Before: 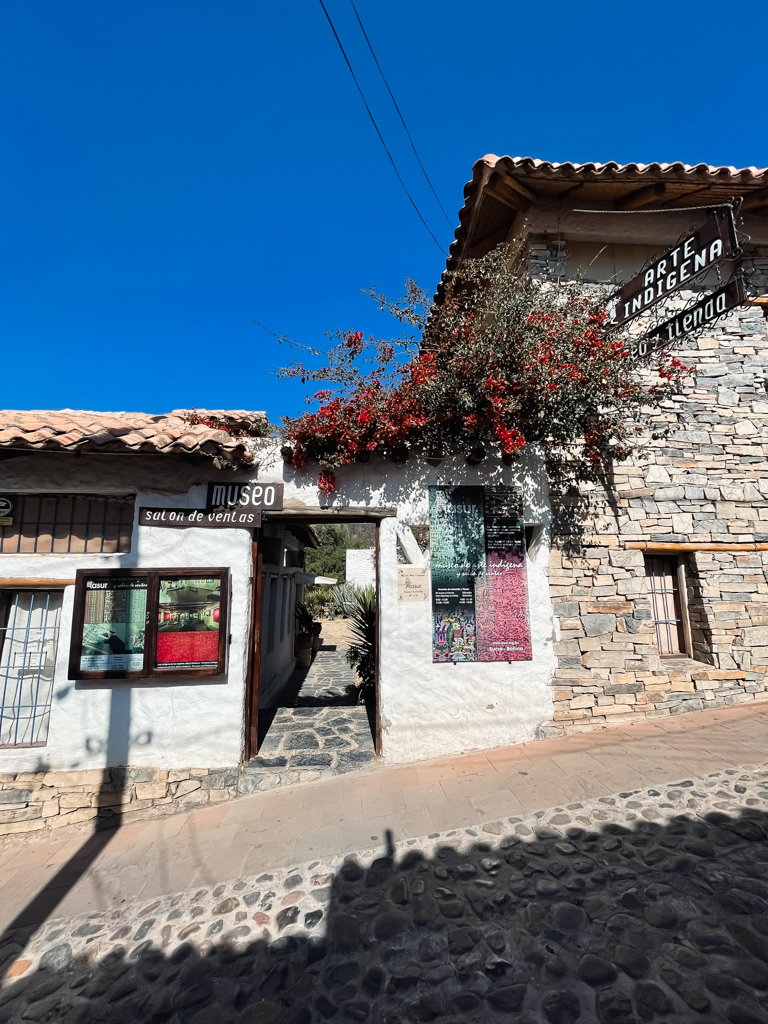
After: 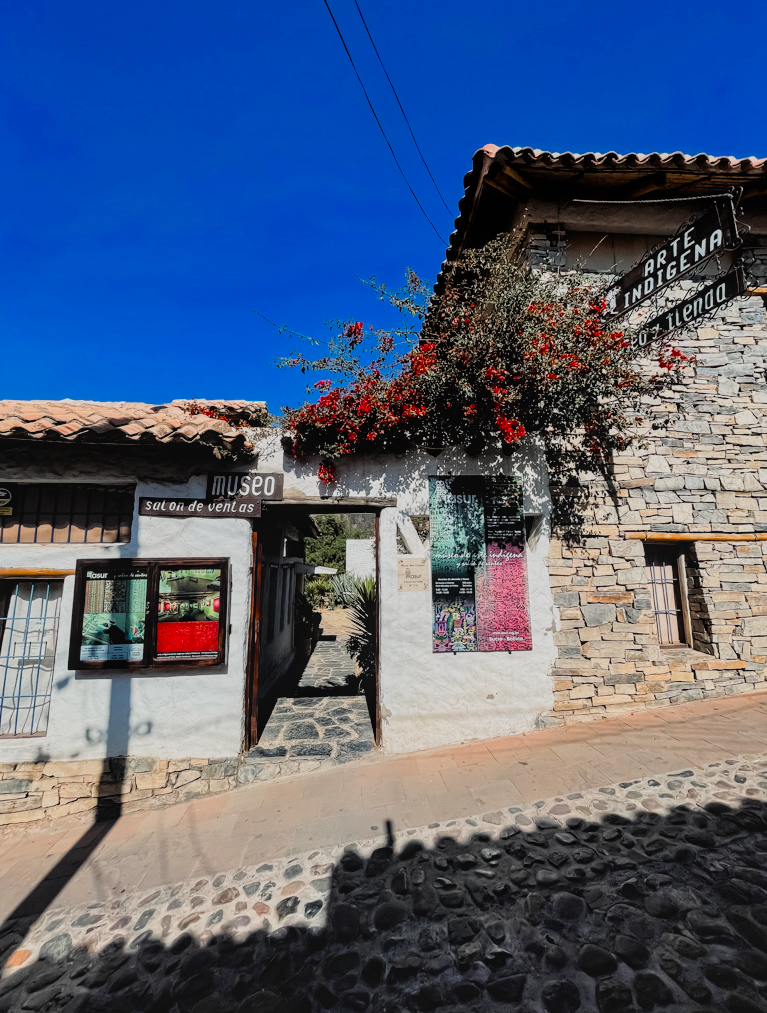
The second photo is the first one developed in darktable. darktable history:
local contrast: detail 110%
filmic rgb: black relative exposure -7.75 EV, white relative exposure 4.4 EV, threshold 3 EV, target black luminance 0%, hardness 3.76, latitude 50.51%, contrast 1.074, highlights saturation mix 10%, shadows ↔ highlights balance -0.22%, color science v4 (2020), enable highlight reconstruction true
crop: top 1.049%, right 0.001%
